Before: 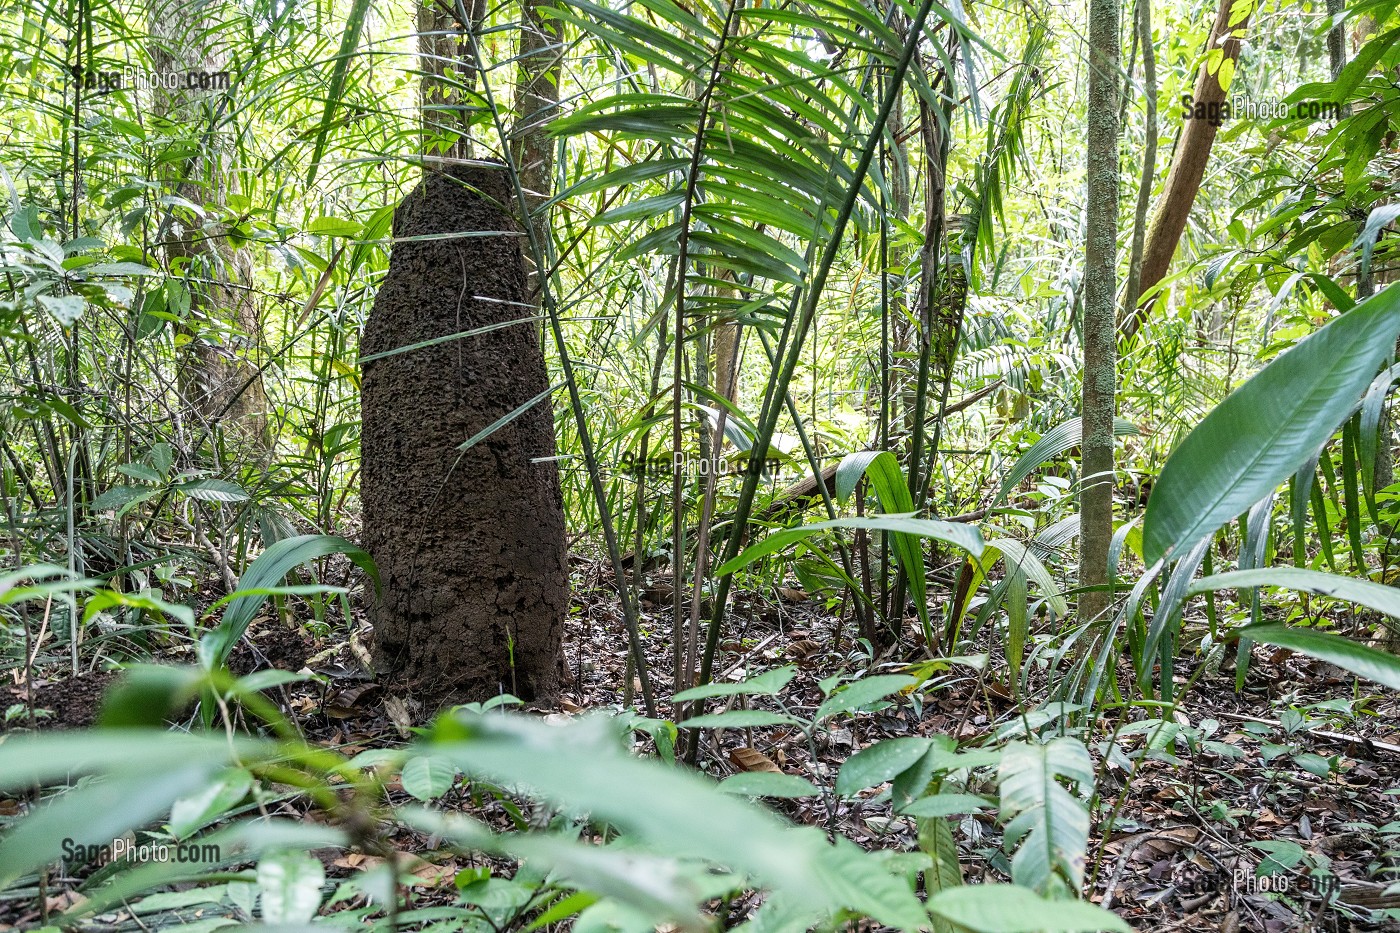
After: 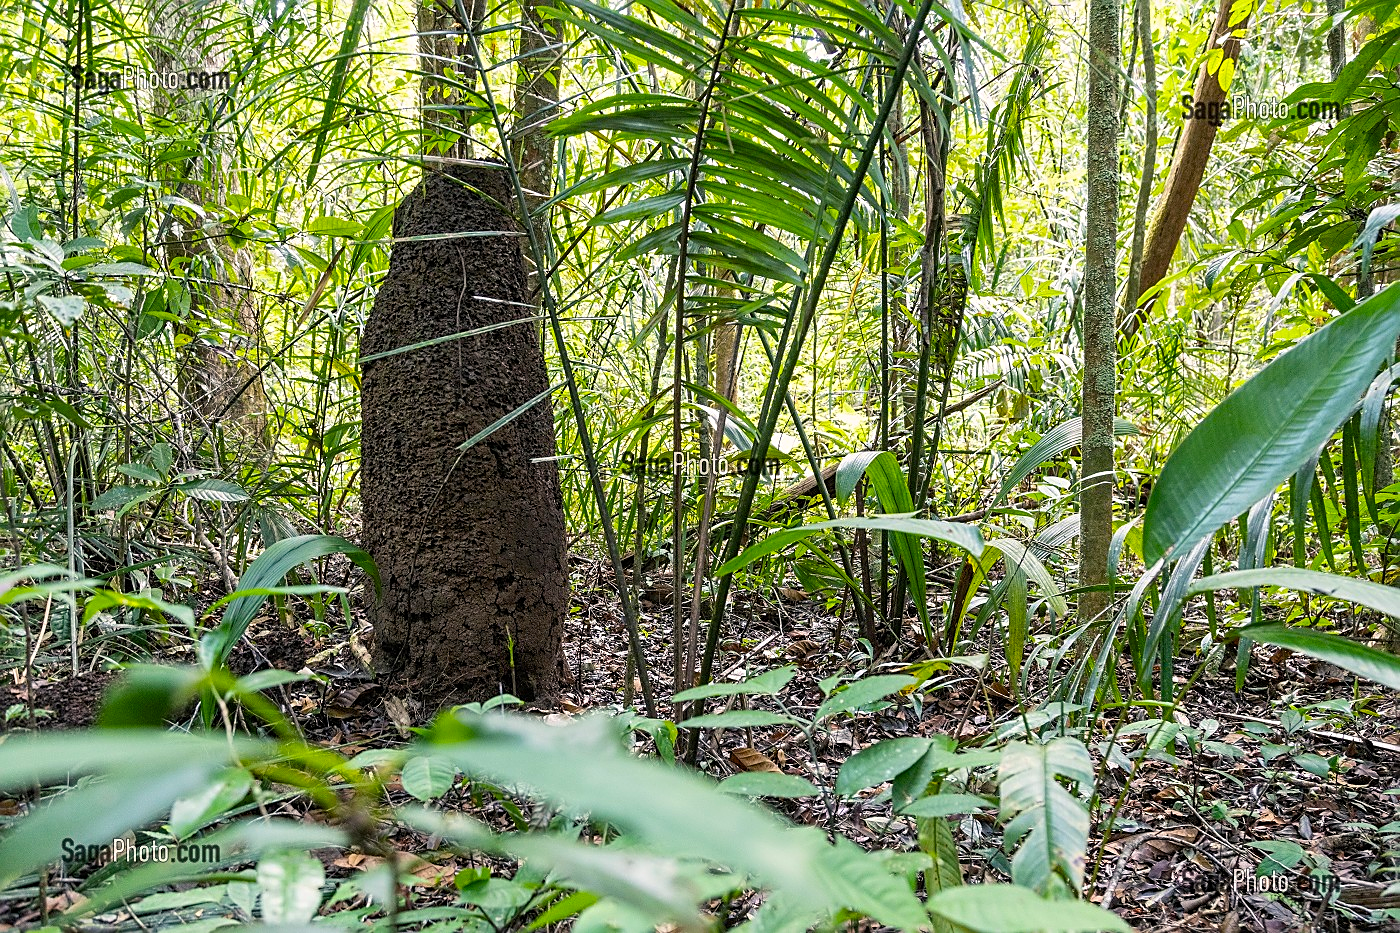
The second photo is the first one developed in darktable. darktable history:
sharpen: on, module defaults
color balance rgb: shadows lift › hue 84.7°, highlights gain › chroma 1.344%, highlights gain › hue 55.17°, perceptual saturation grading › global saturation 31.219%
